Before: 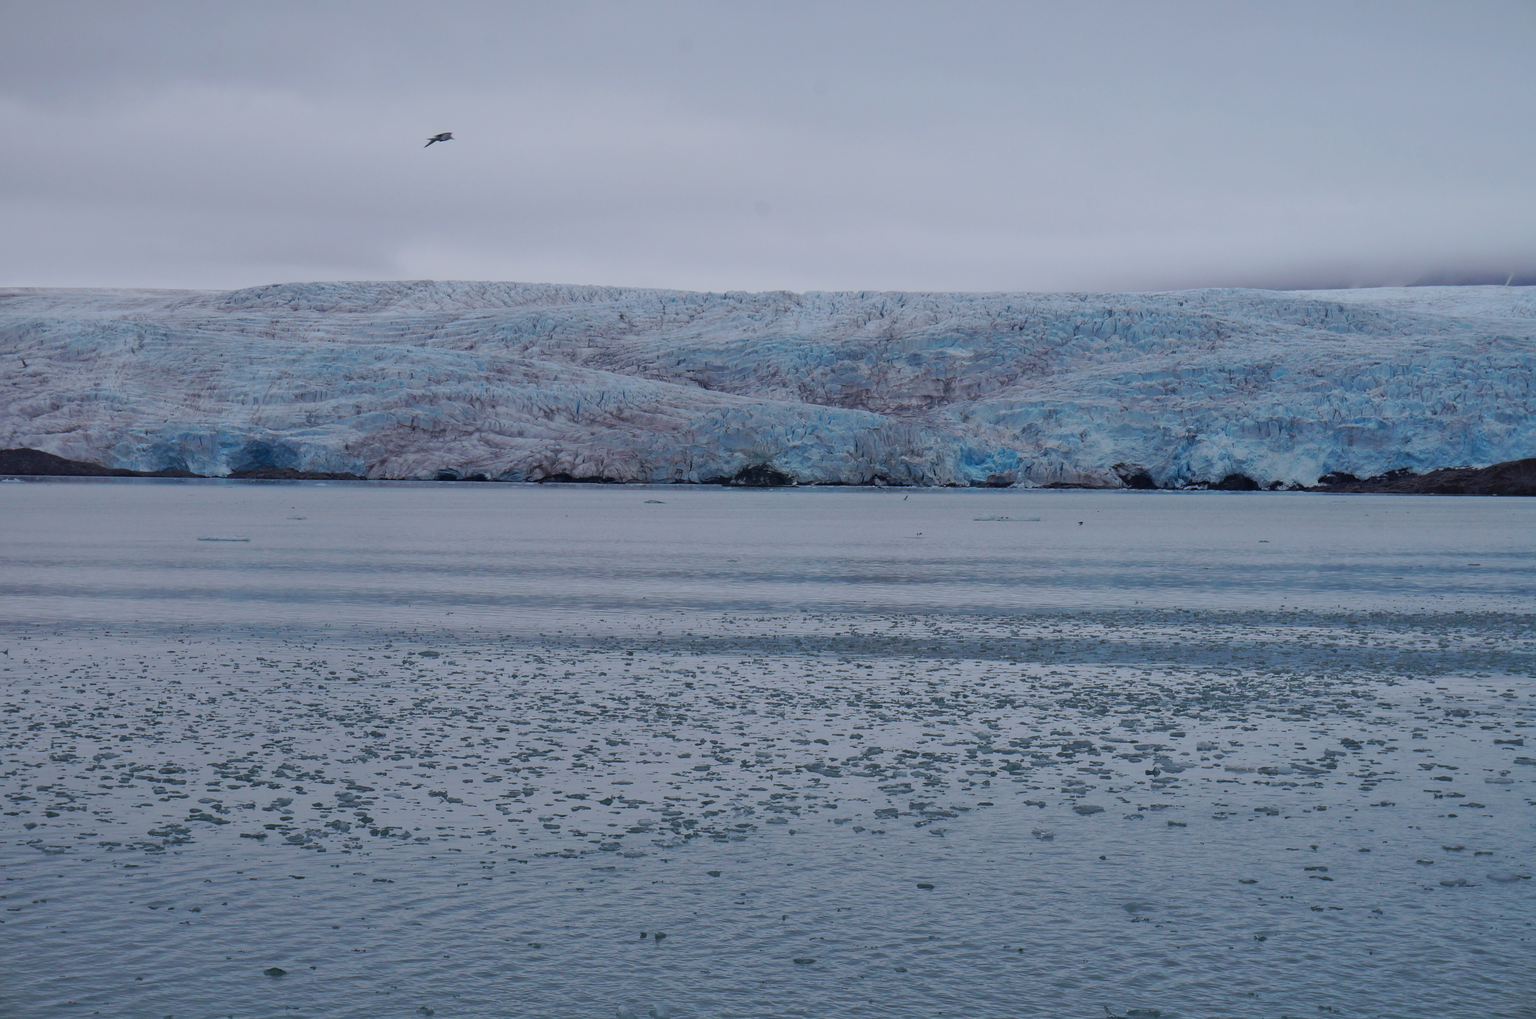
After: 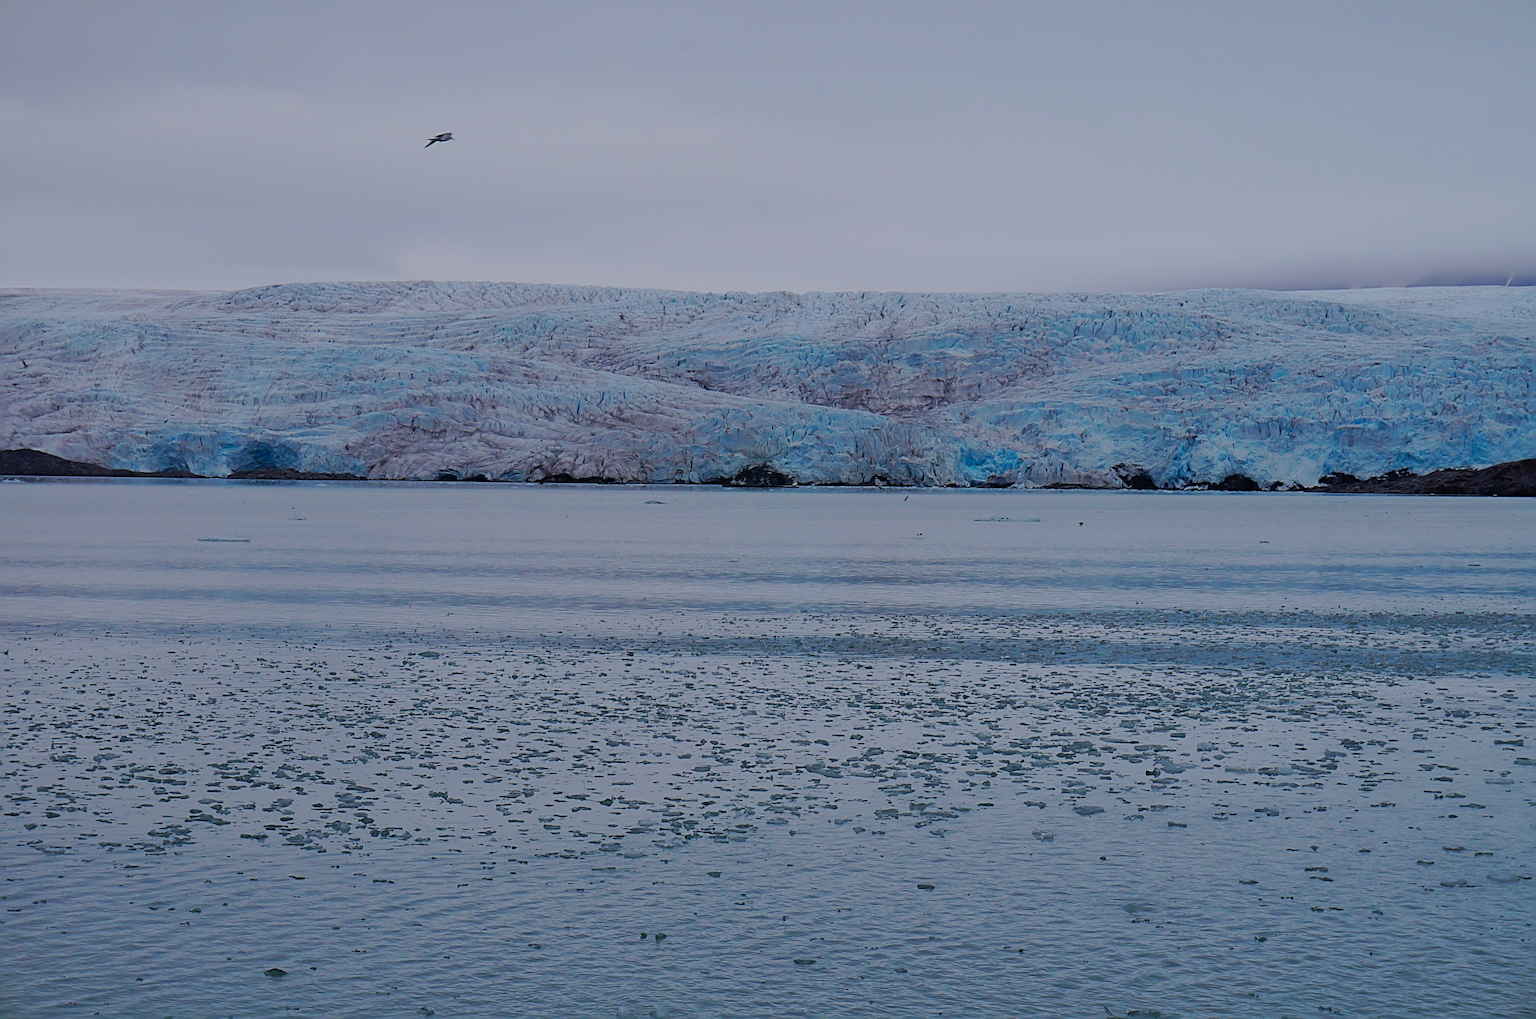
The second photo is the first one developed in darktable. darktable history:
filmic rgb: black relative exposure -7.13 EV, white relative exposure 5.36 EV, hardness 3.03
sharpen: radius 3.679, amount 0.922
contrast equalizer: y [[0.5, 0.542, 0.583, 0.625, 0.667, 0.708], [0.5 ×6], [0.5 ×6], [0 ×6], [0 ×6]], mix -0.289
color balance rgb: highlights gain › chroma 0.196%, highlights gain › hue 329.98°, perceptual saturation grading › global saturation 30.494%
